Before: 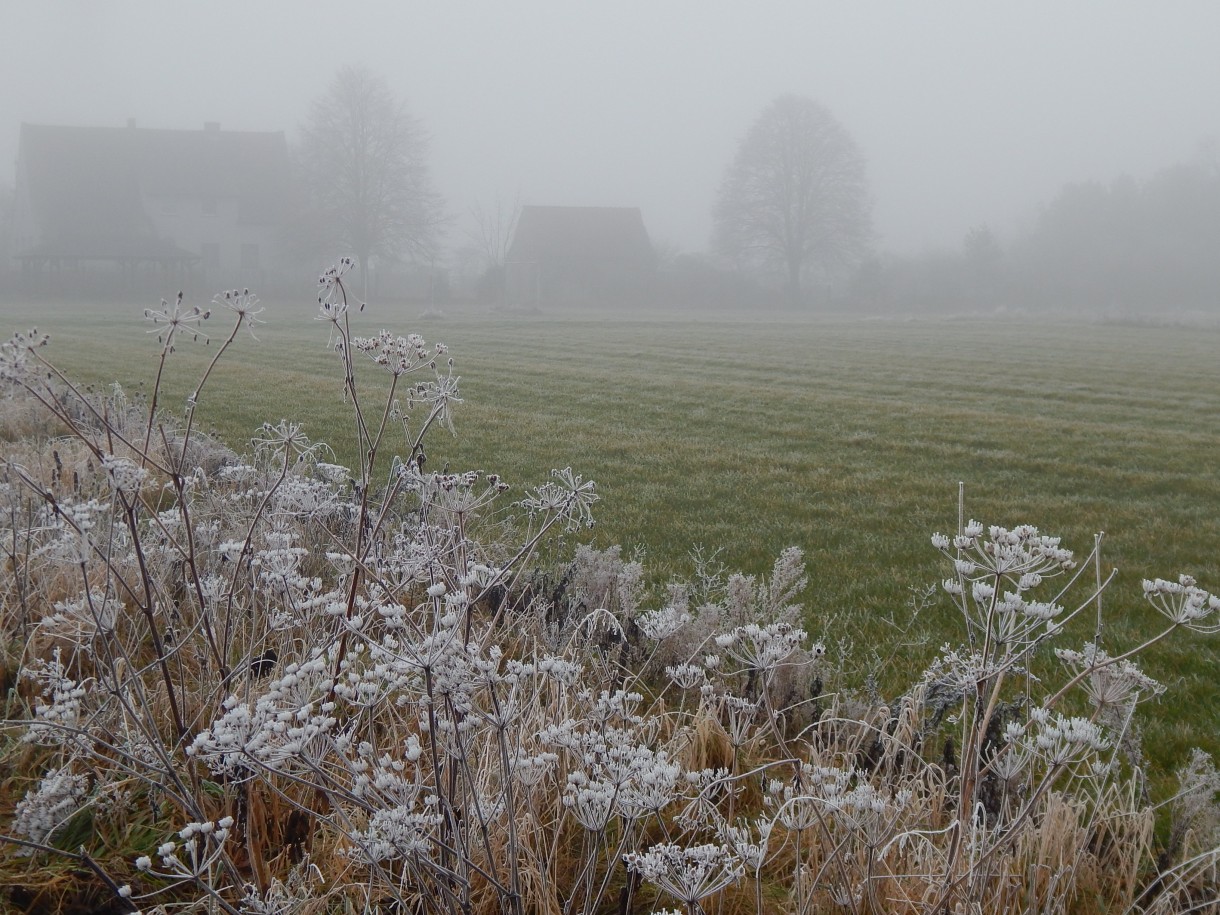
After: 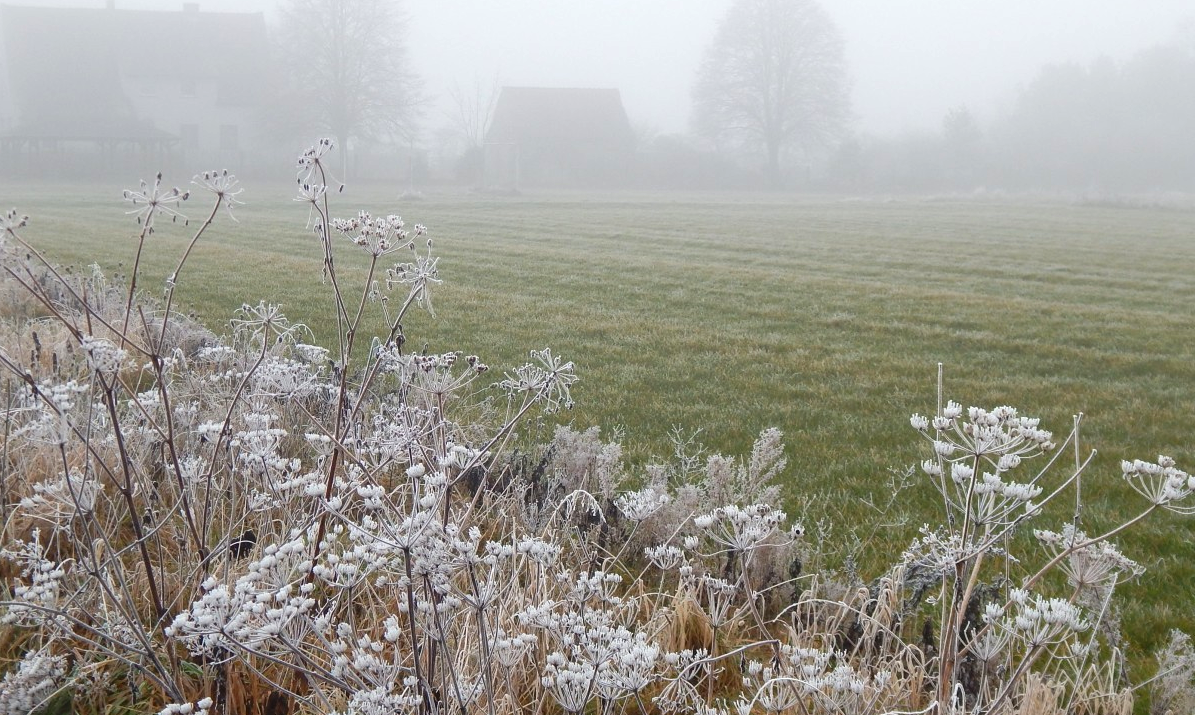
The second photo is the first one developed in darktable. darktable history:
exposure: black level correction 0, exposure 0.701 EV, compensate exposure bias true, compensate highlight preservation false
crop and rotate: left 1.8%, top 13.018%, right 0.244%, bottom 8.733%
